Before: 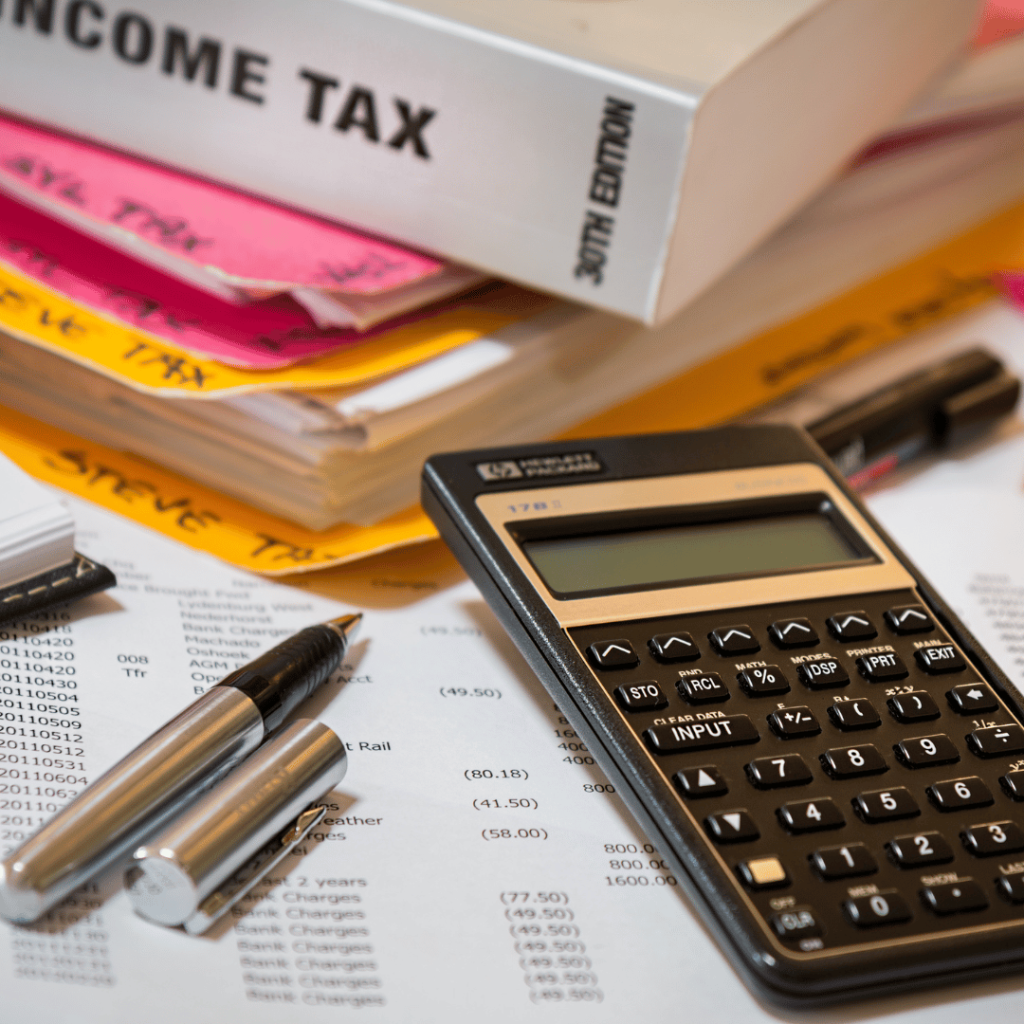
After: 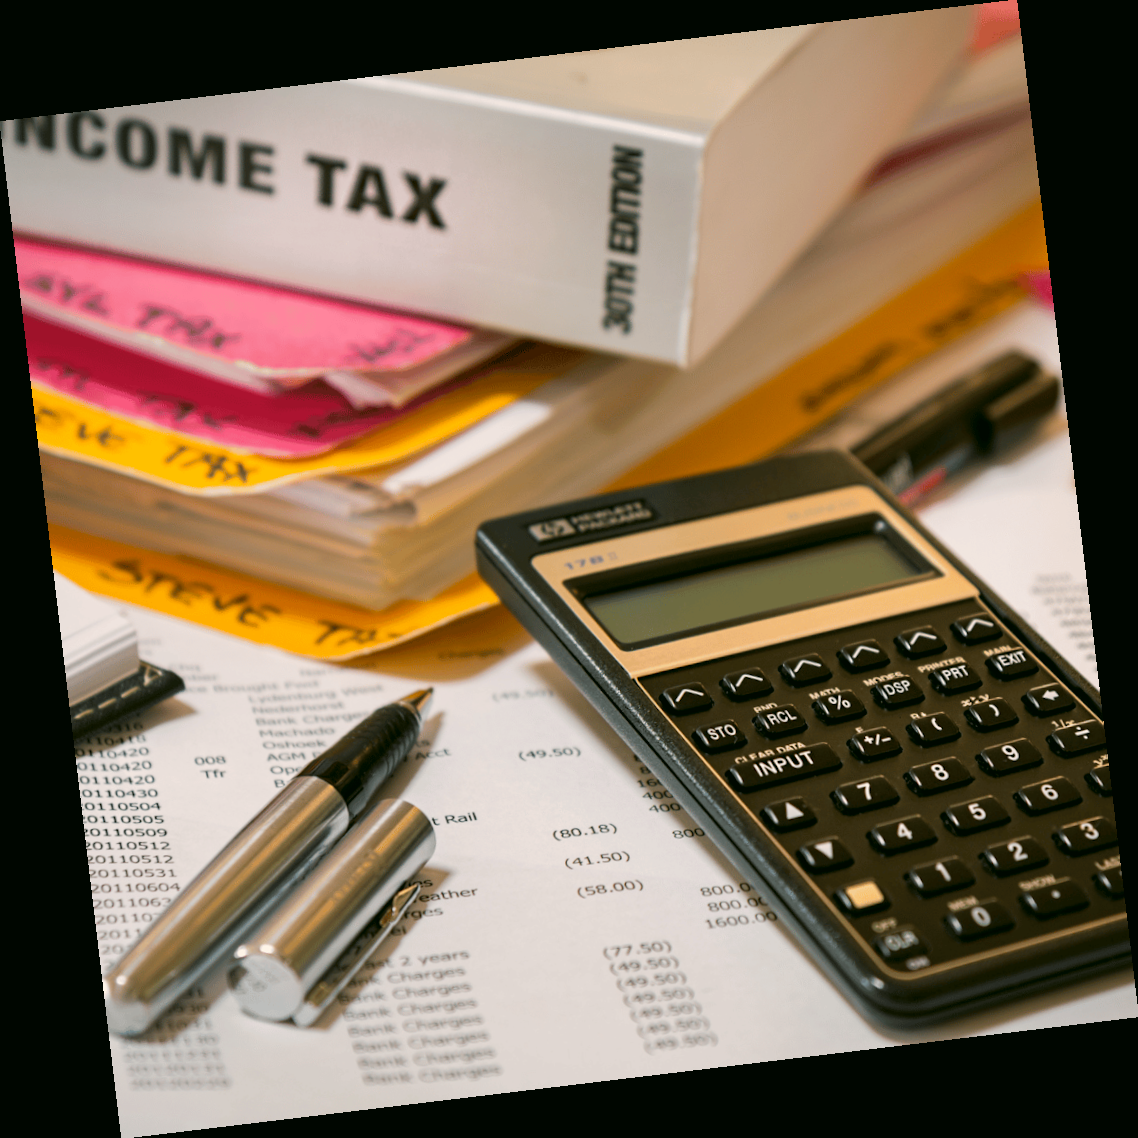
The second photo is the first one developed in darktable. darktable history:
rotate and perspective: rotation -6.83°, automatic cropping off
exposure: compensate highlight preservation false
color correction: highlights a* 4.02, highlights b* 4.98, shadows a* -7.55, shadows b* 4.98
